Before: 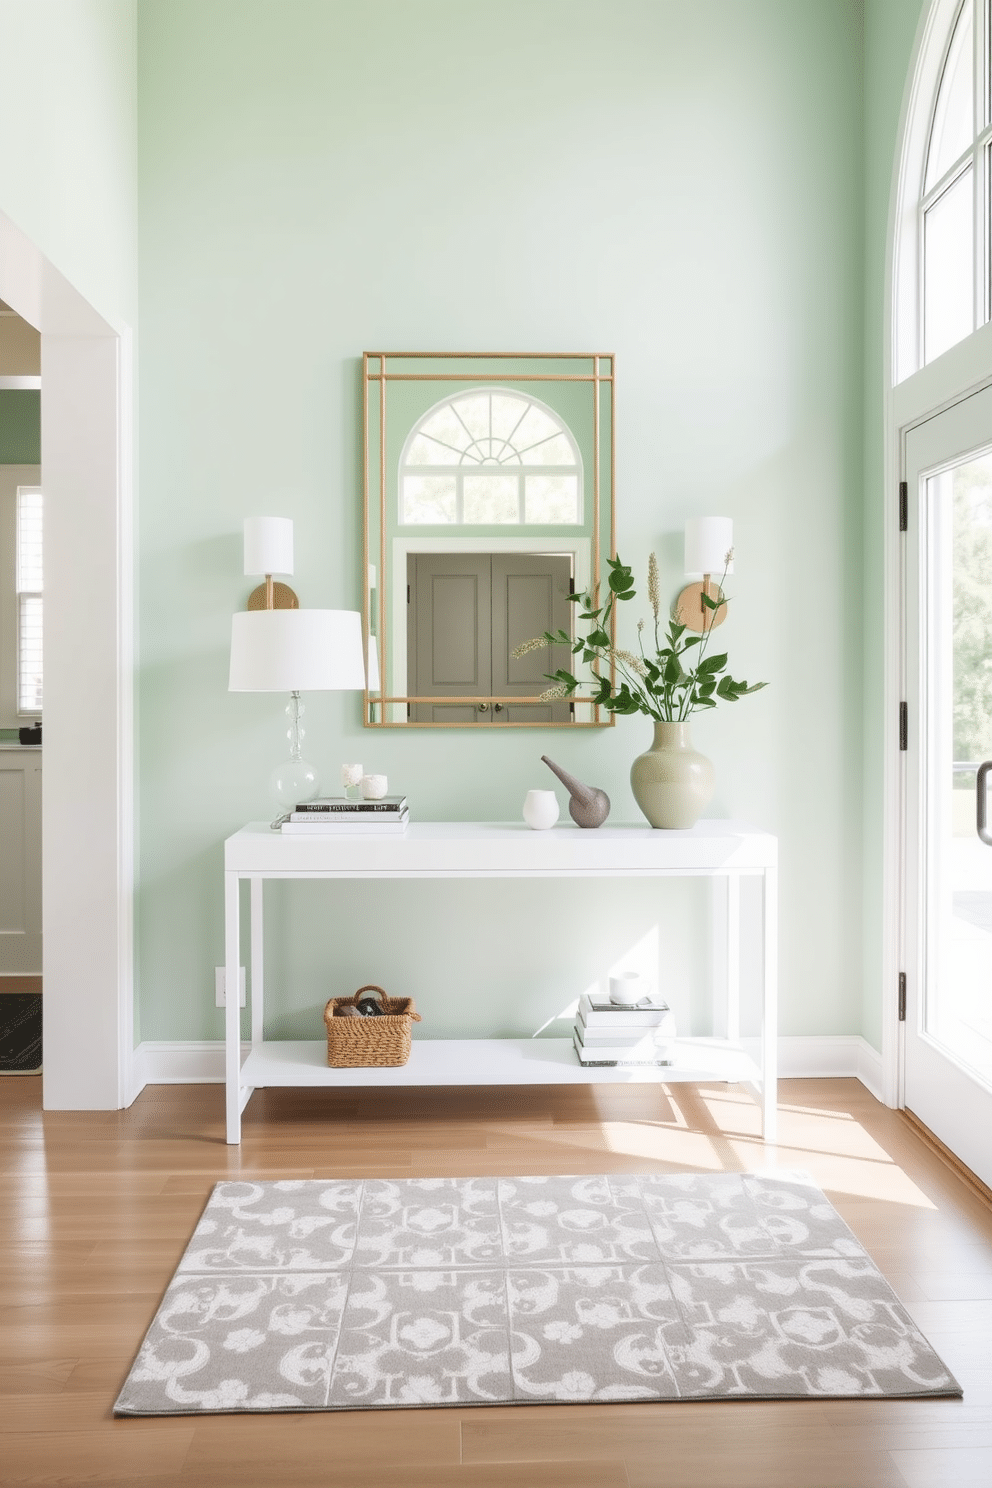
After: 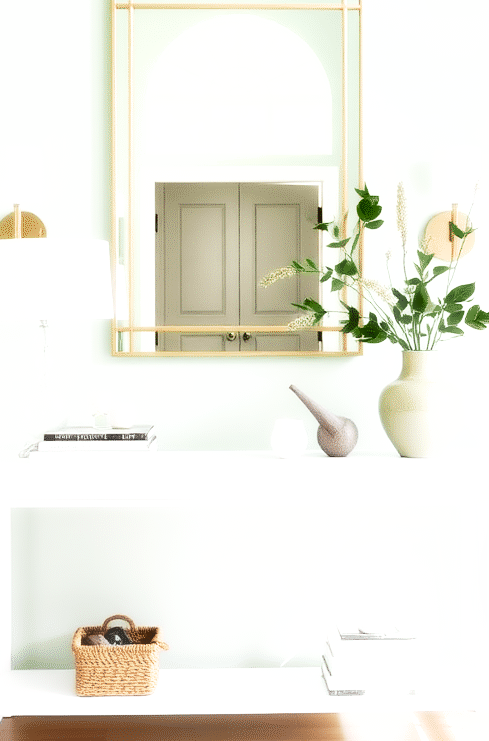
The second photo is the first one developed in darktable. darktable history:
shadows and highlights: soften with gaussian
exposure: black level correction 0, exposure 0.694 EV, compensate exposure bias true, compensate highlight preservation false
haze removal: strength -0.092, compatibility mode true, adaptive false
crop: left 25.441%, top 24.934%, right 25.238%, bottom 25.208%
base curve: curves: ch0 [(0, 0) (0.028, 0.03) (0.121, 0.232) (0.46, 0.748) (0.859, 0.968) (1, 1)], exposure shift 0.01, preserve colors none
contrast equalizer: y [[0.5, 0.501, 0.525, 0.597, 0.58, 0.514], [0.5 ×6], [0.5 ×6], [0 ×6], [0 ×6]], mix -0.983
